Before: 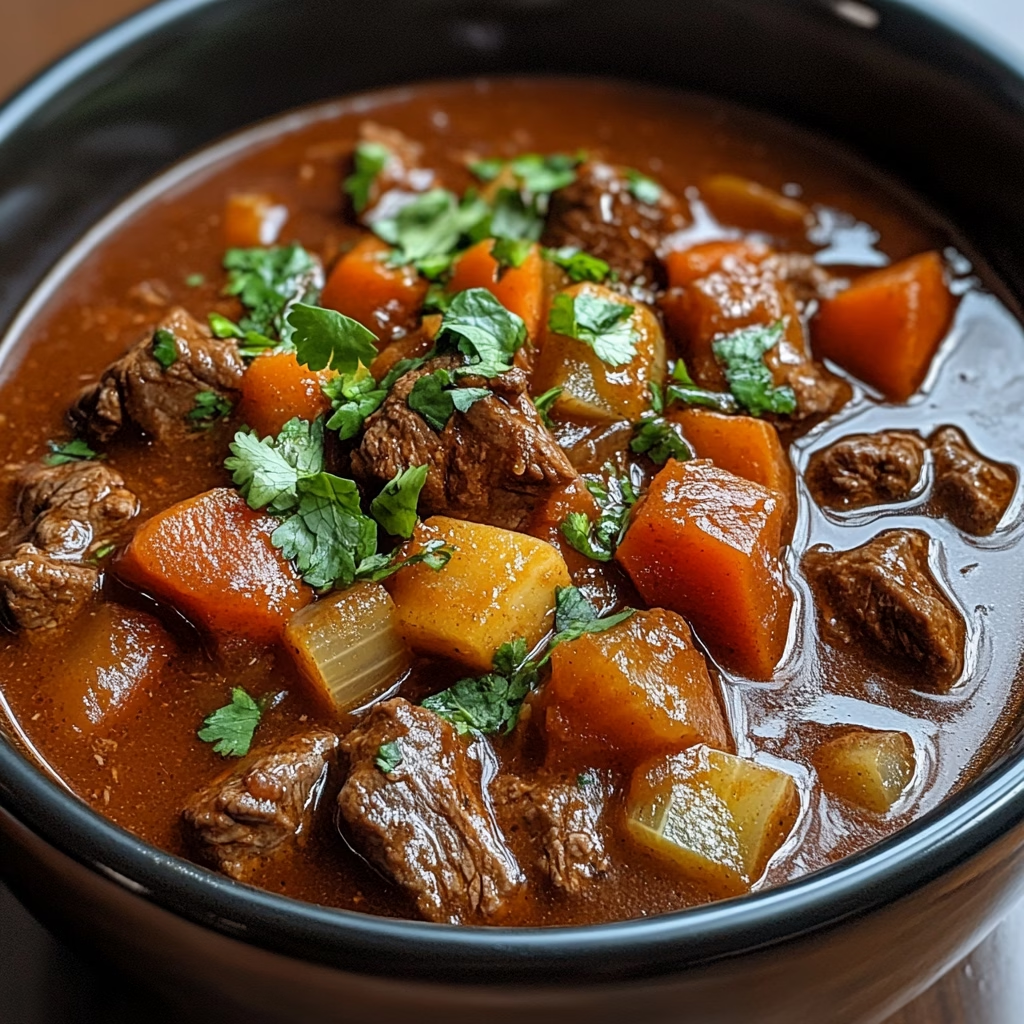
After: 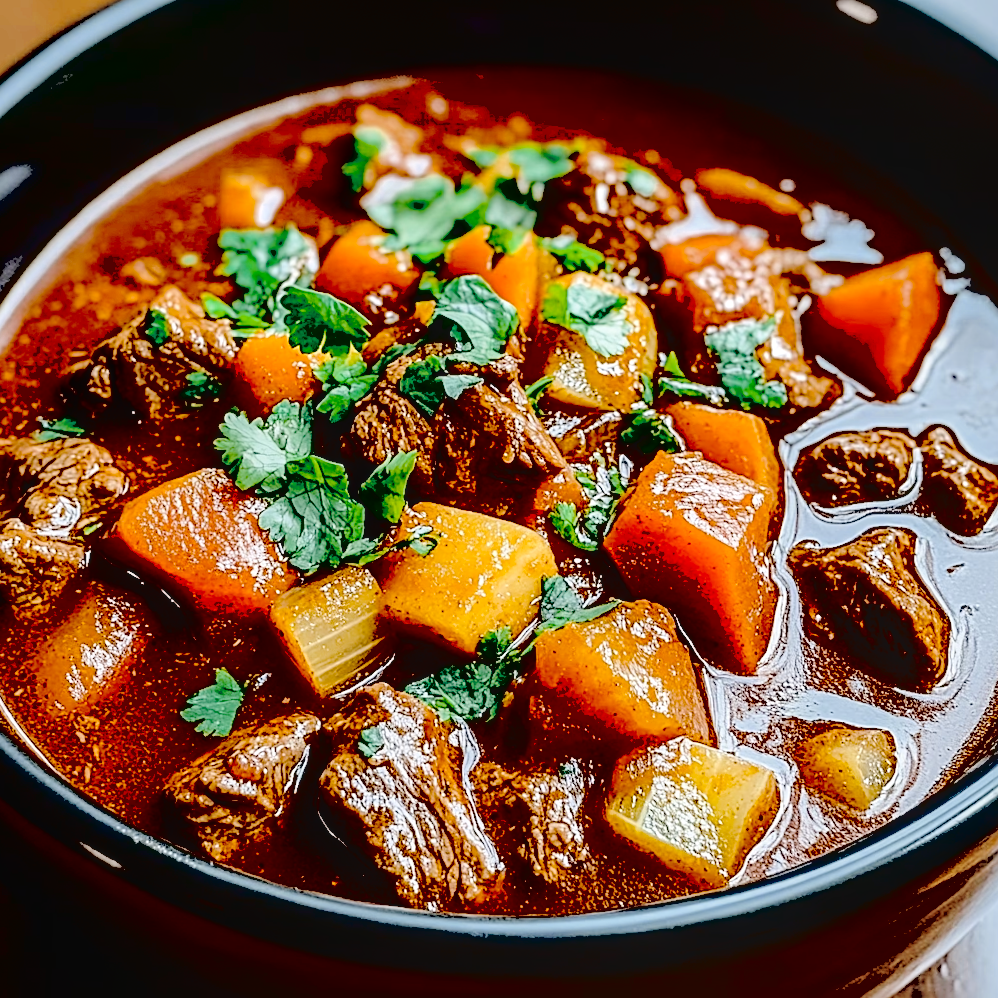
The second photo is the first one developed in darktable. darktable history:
exposure: black level correction 0.055, exposure -0.035 EV, compensate exposure bias true, compensate highlight preservation false
tone equalizer: -8 EV -0.414 EV, -7 EV -0.381 EV, -6 EV -0.368 EV, -5 EV -0.232 EV, -3 EV 0.246 EV, -2 EV 0.307 EV, -1 EV 0.363 EV, +0 EV 0.436 EV, mask exposure compensation -0.501 EV
crop and rotate: angle -1.48°
sharpen: on, module defaults
color zones: curves: ch0 [(0, 0.5) (0.125, 0.4) (0.25, 0.5) (0.375, 0.4) (0.5, 0.4) (0.625, 0.35) (0.75, 0.35) (0.875, 0.5)]; ch1 [(0, 0.35) (0.125, 0.45) (0.25, 0.35) (0.375, 0.35) (0.5, 0.35) (0.625, 0.35) (0.75, 0.45) (0.875, 0.35)]; ch2 [(0, 0.6) (0.125, 0.5) (0.25, 0.5) (0.375, 0.6) (0.5, 0.6) (0.625, 0.5) (0.75, 0.5) (0.875, 0.5)]
local contrast: on, module defaults
contrast brightness saturation: brightness 0.983
